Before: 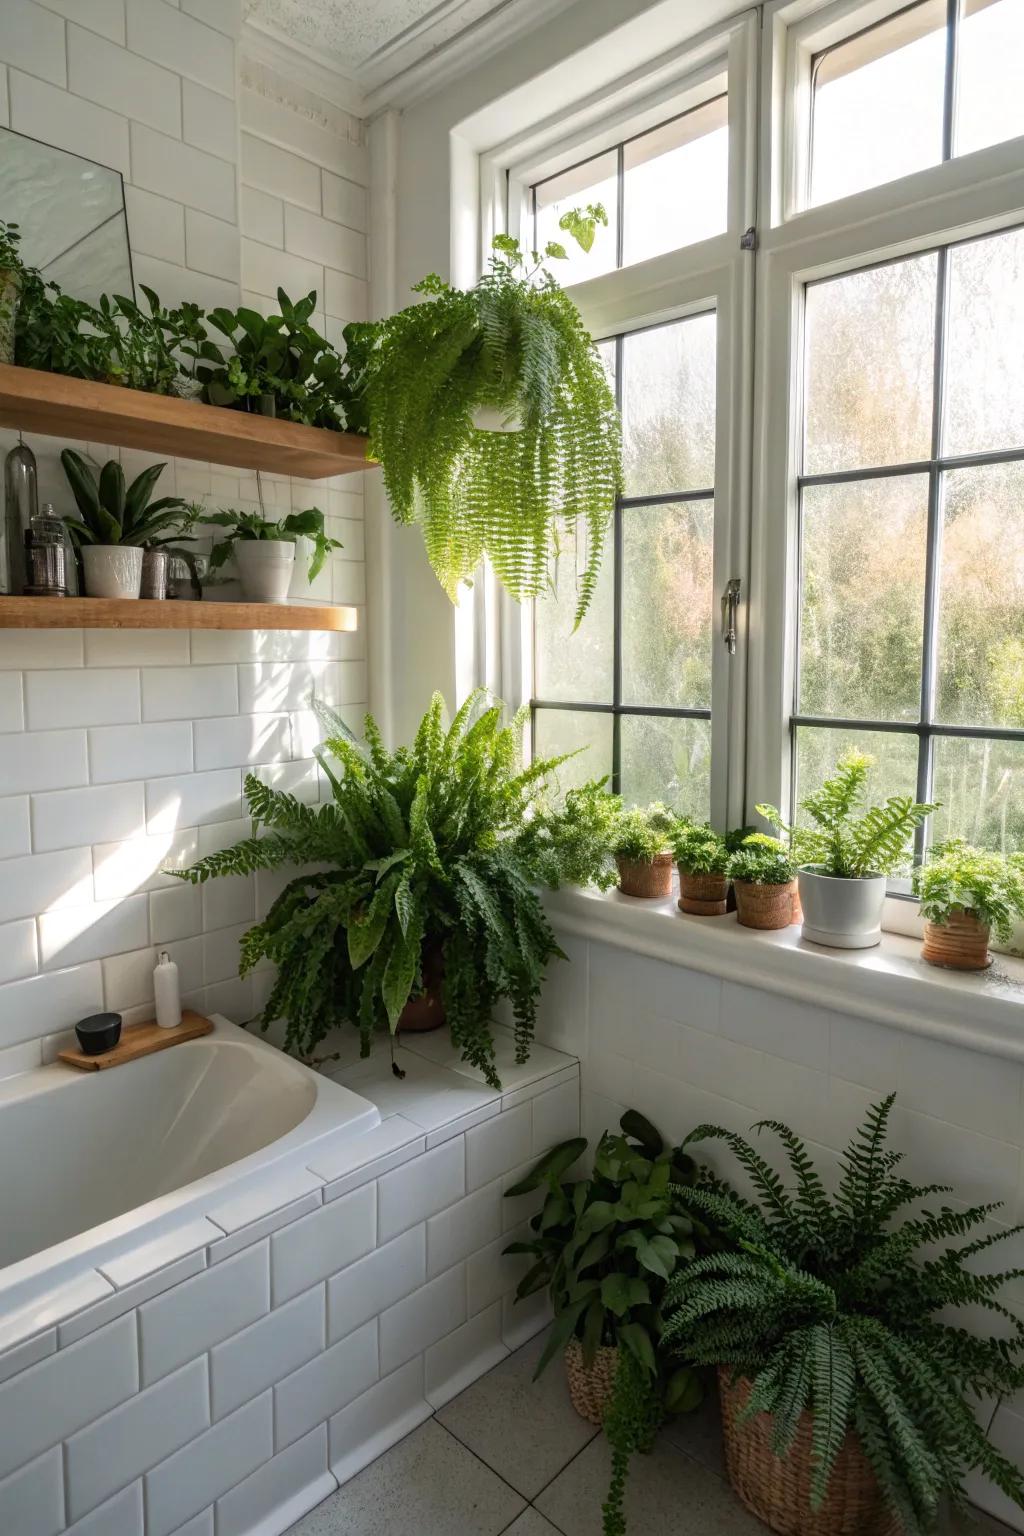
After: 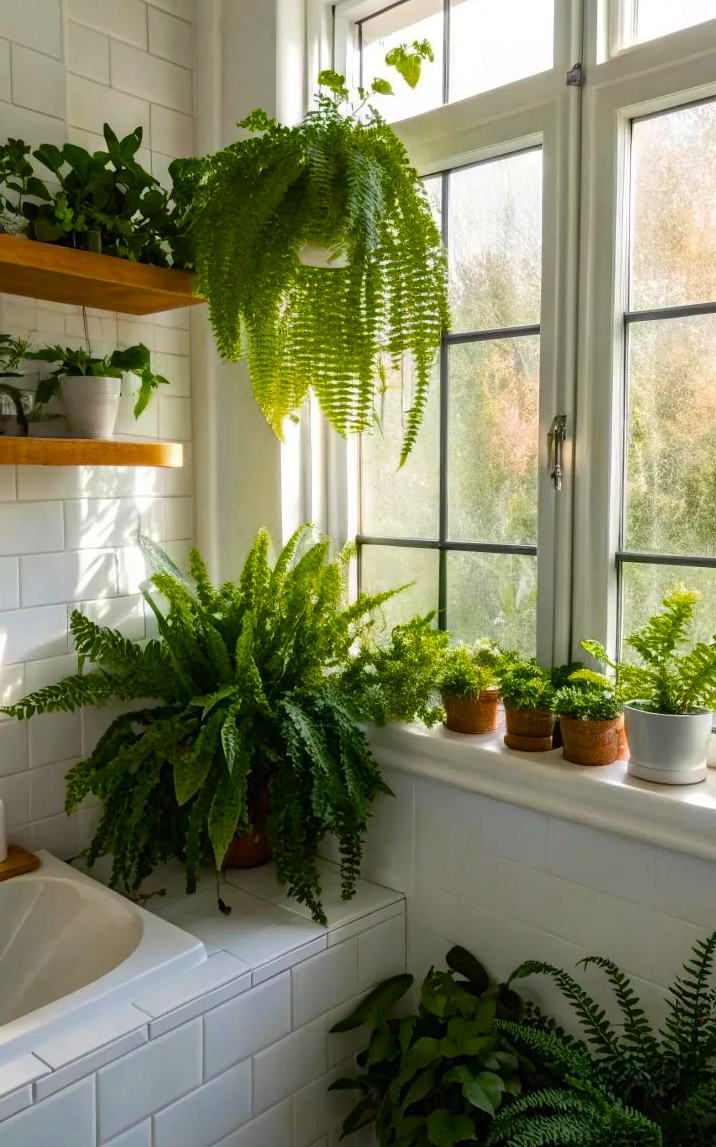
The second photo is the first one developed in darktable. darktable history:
color balance rgb: perceptual saturation grading › global saturation 36.509%, global vibrance 16.138%, saturation formula JzAzBz (2021)
crop and rotate: left 17.069%, top 10.68%, right 13.001%, bottom 14.58%
